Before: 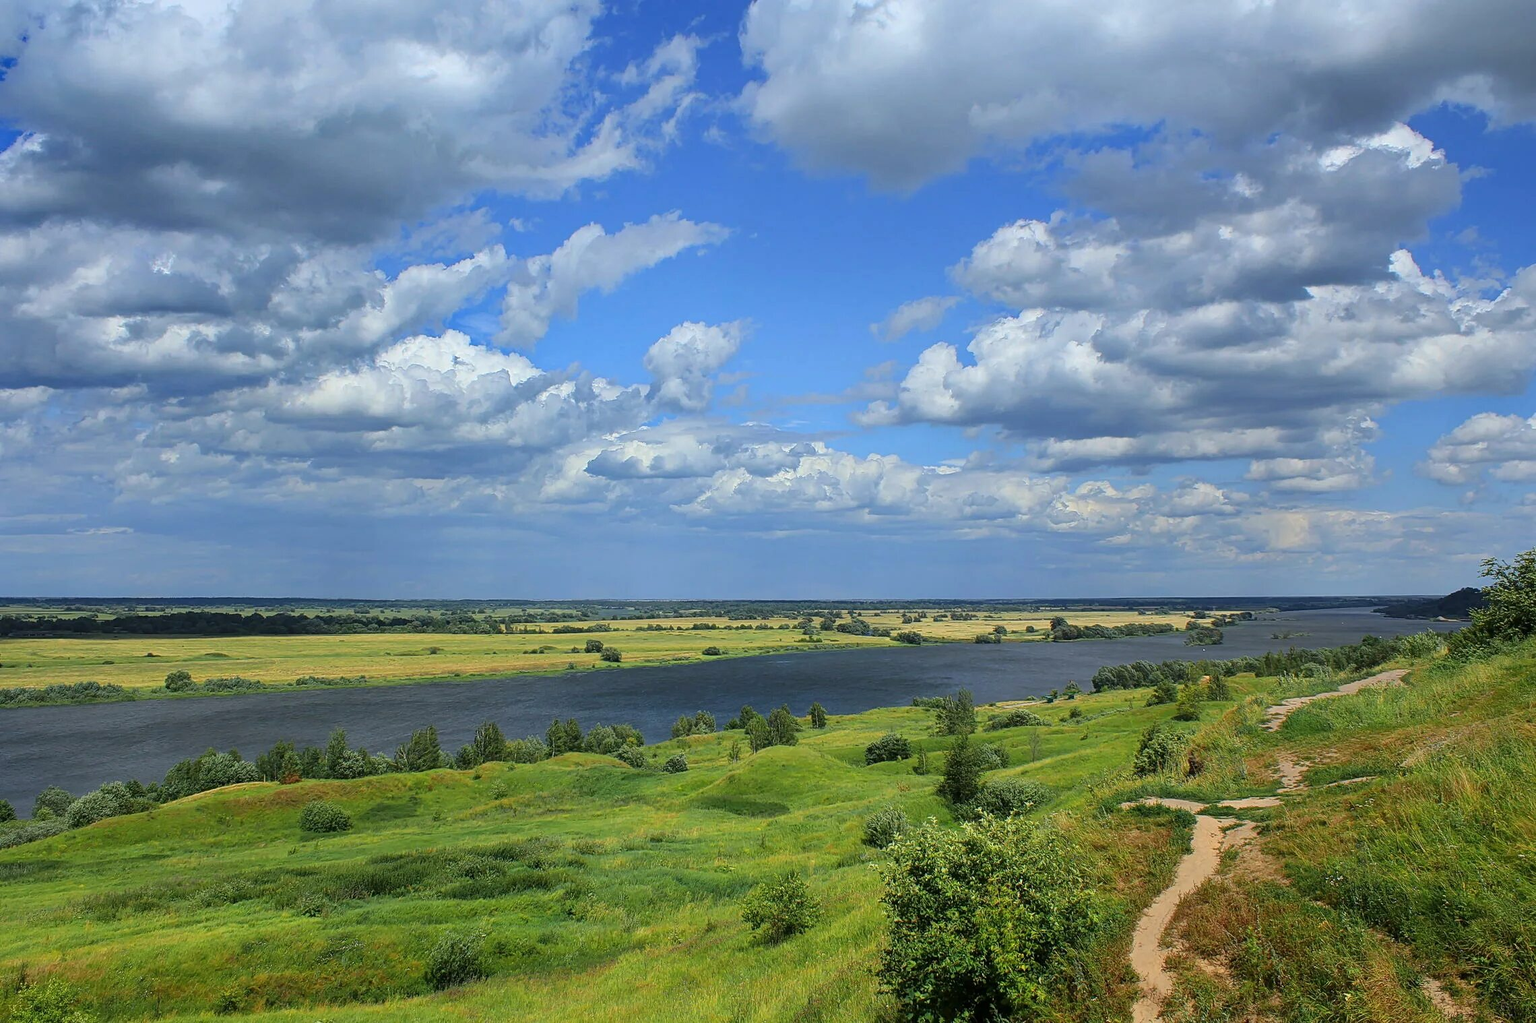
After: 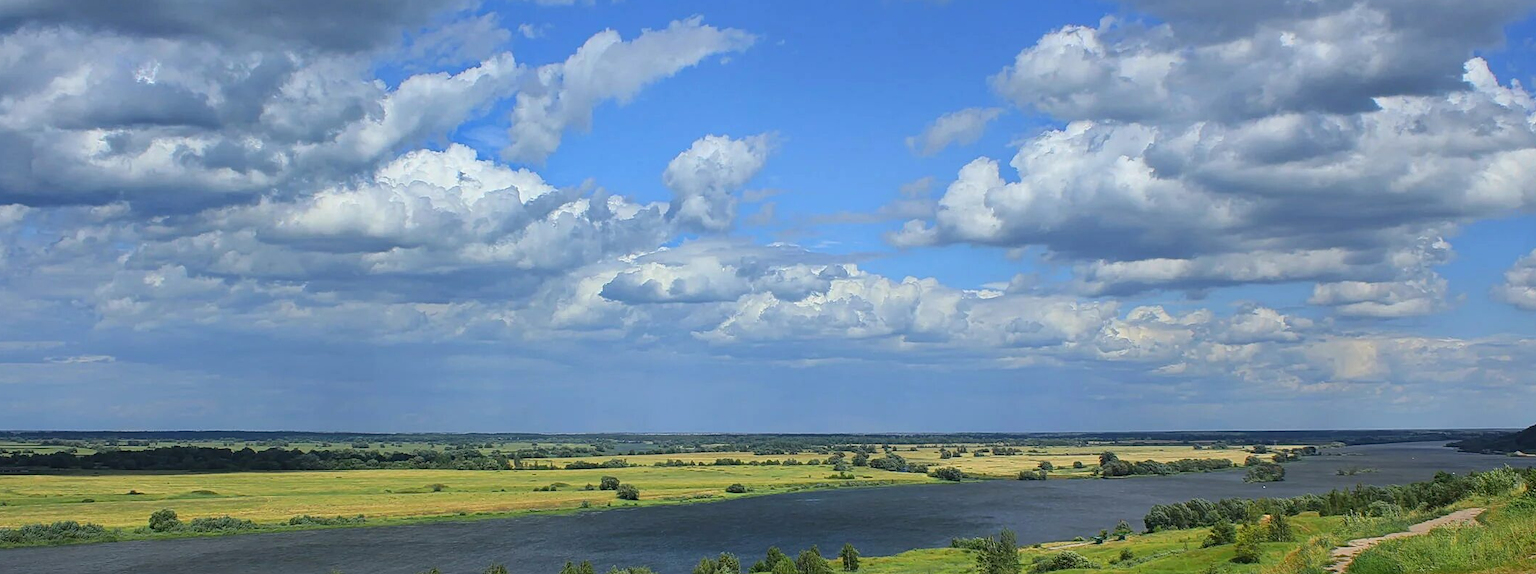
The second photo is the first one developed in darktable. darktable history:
crop: left 1.744%, top 19.225%, right 5.069%, bottom 28.357%
bloom: size 3%, threshold 100%, strength 0%
